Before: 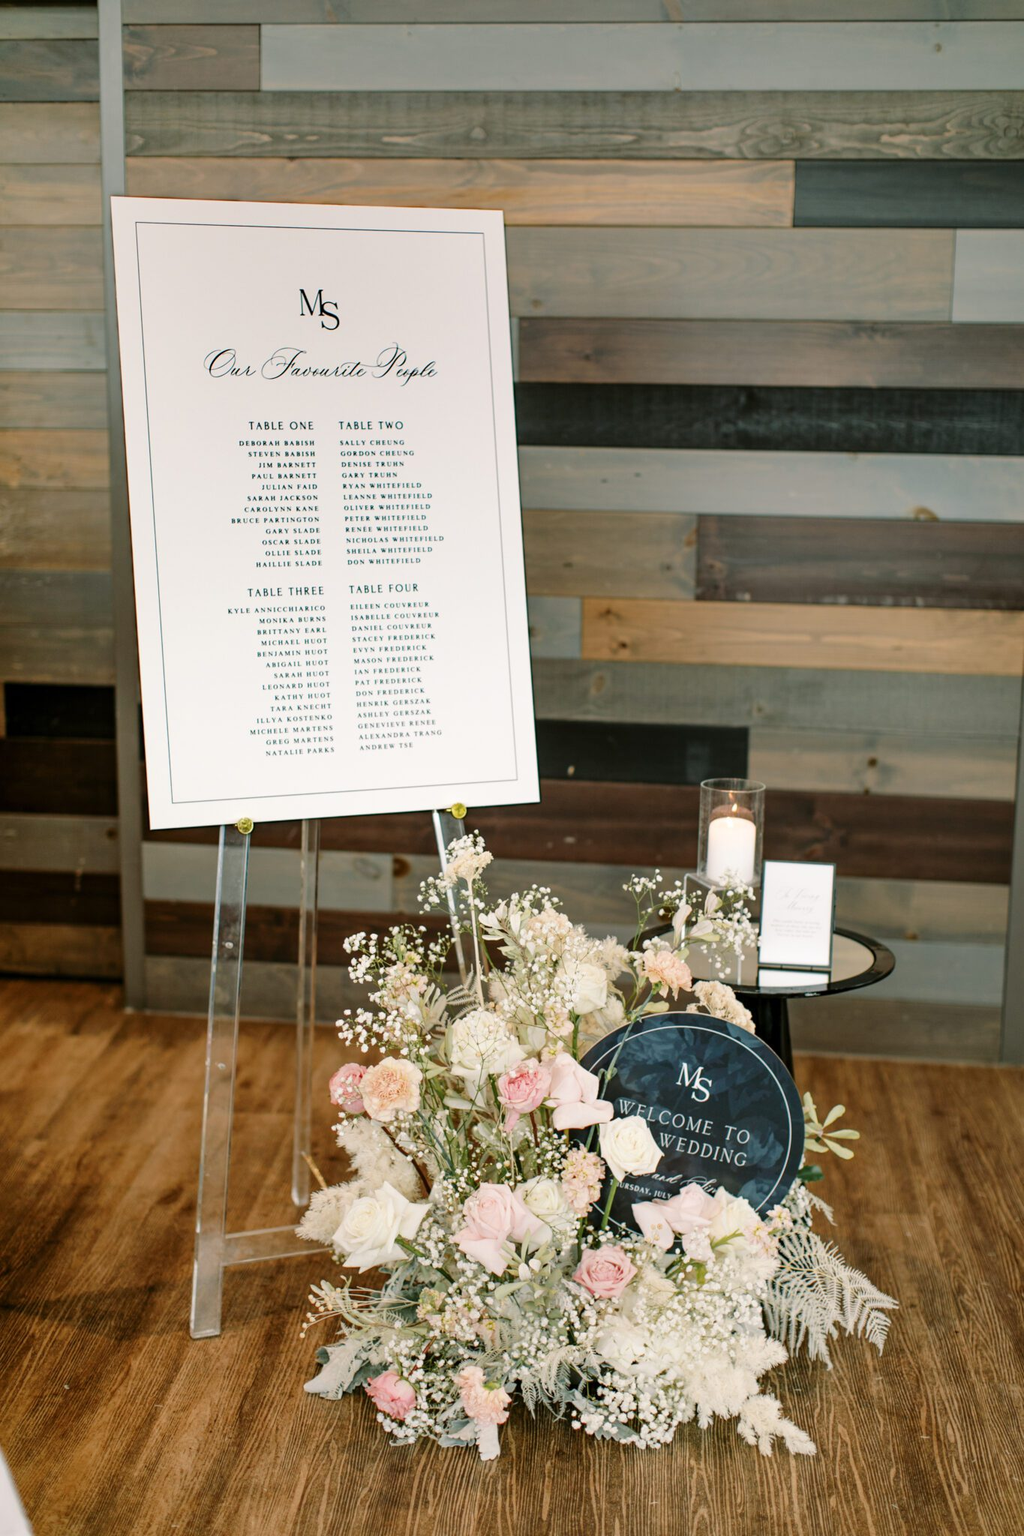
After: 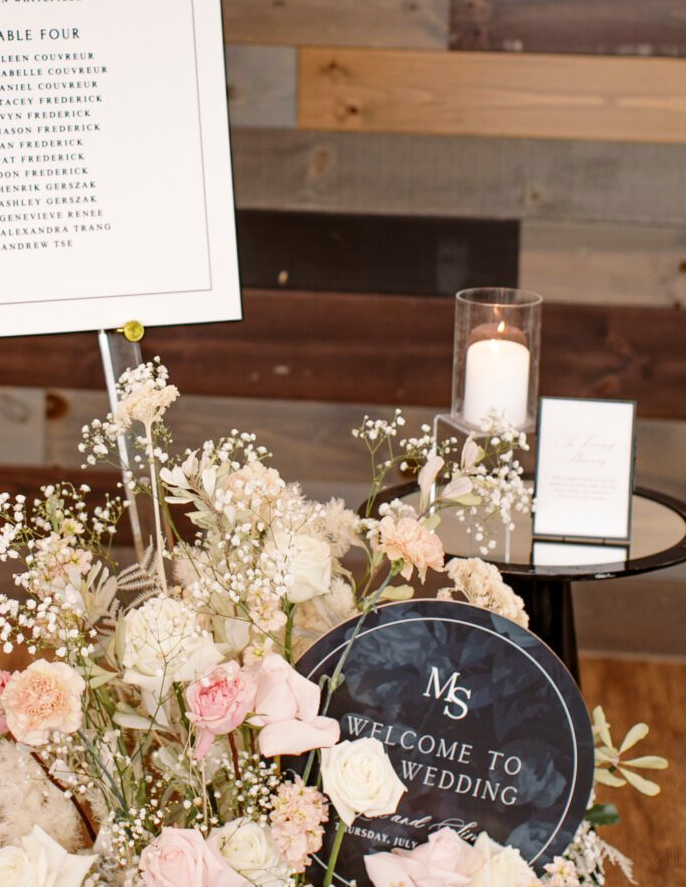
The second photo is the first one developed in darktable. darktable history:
crop: left 35.03%, top 36.625%, right 14.663%, bottom 20.057%
rgb levels: mode RGB, independent channels, levels [[0, 0.474, 1], [0, 0.5, 1], [0, 0.5, 1]]
